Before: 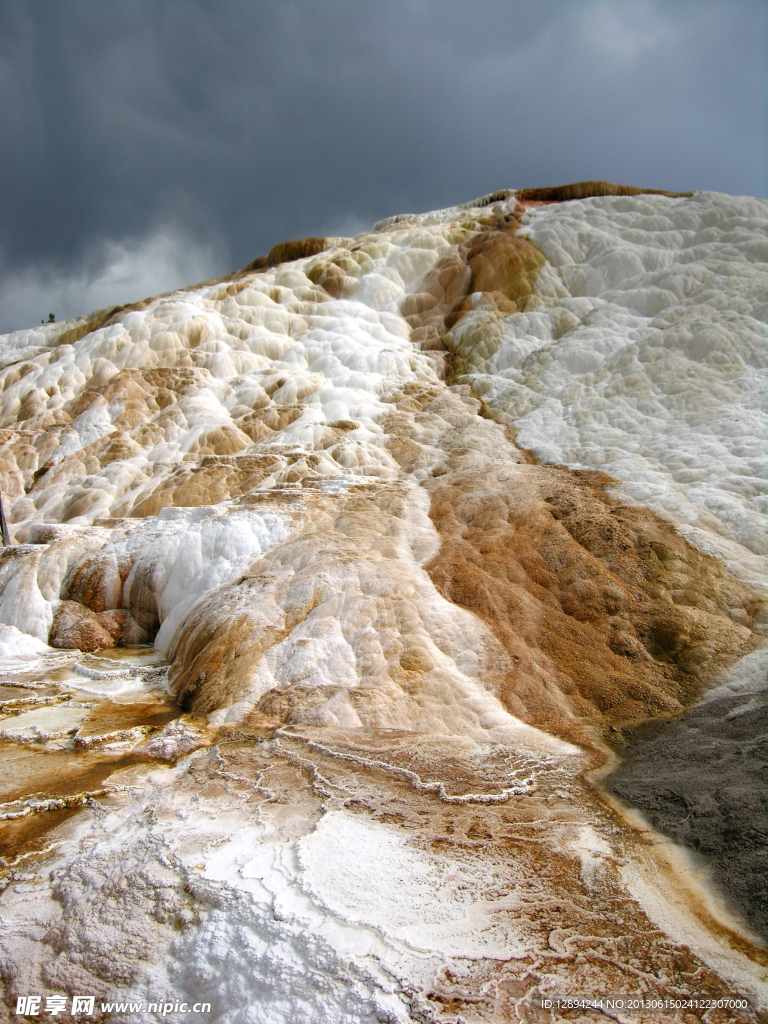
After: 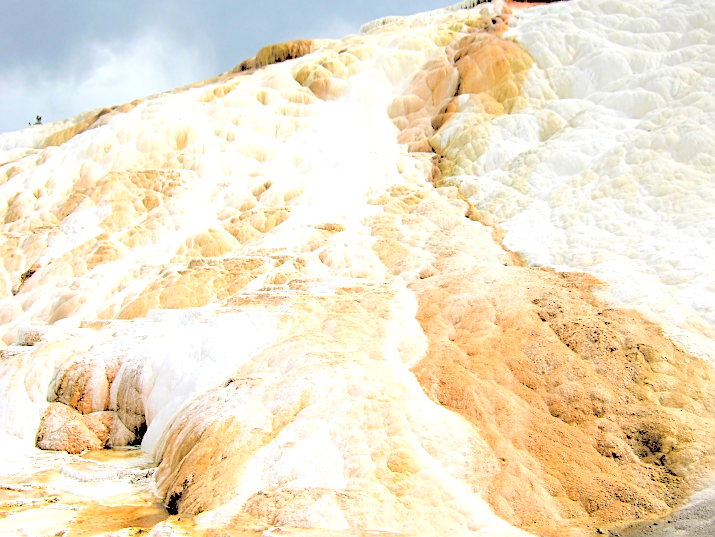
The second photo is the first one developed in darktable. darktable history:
sharpen: amount 0.593
exposure: black level correction 0.008, exposure 0.984 EV, compensate highlight preservation false
crop: left 1.817%, top 19.369%, right 5.063%, bottom 28.124%
contrast brightness saturation: brightness 0.999
